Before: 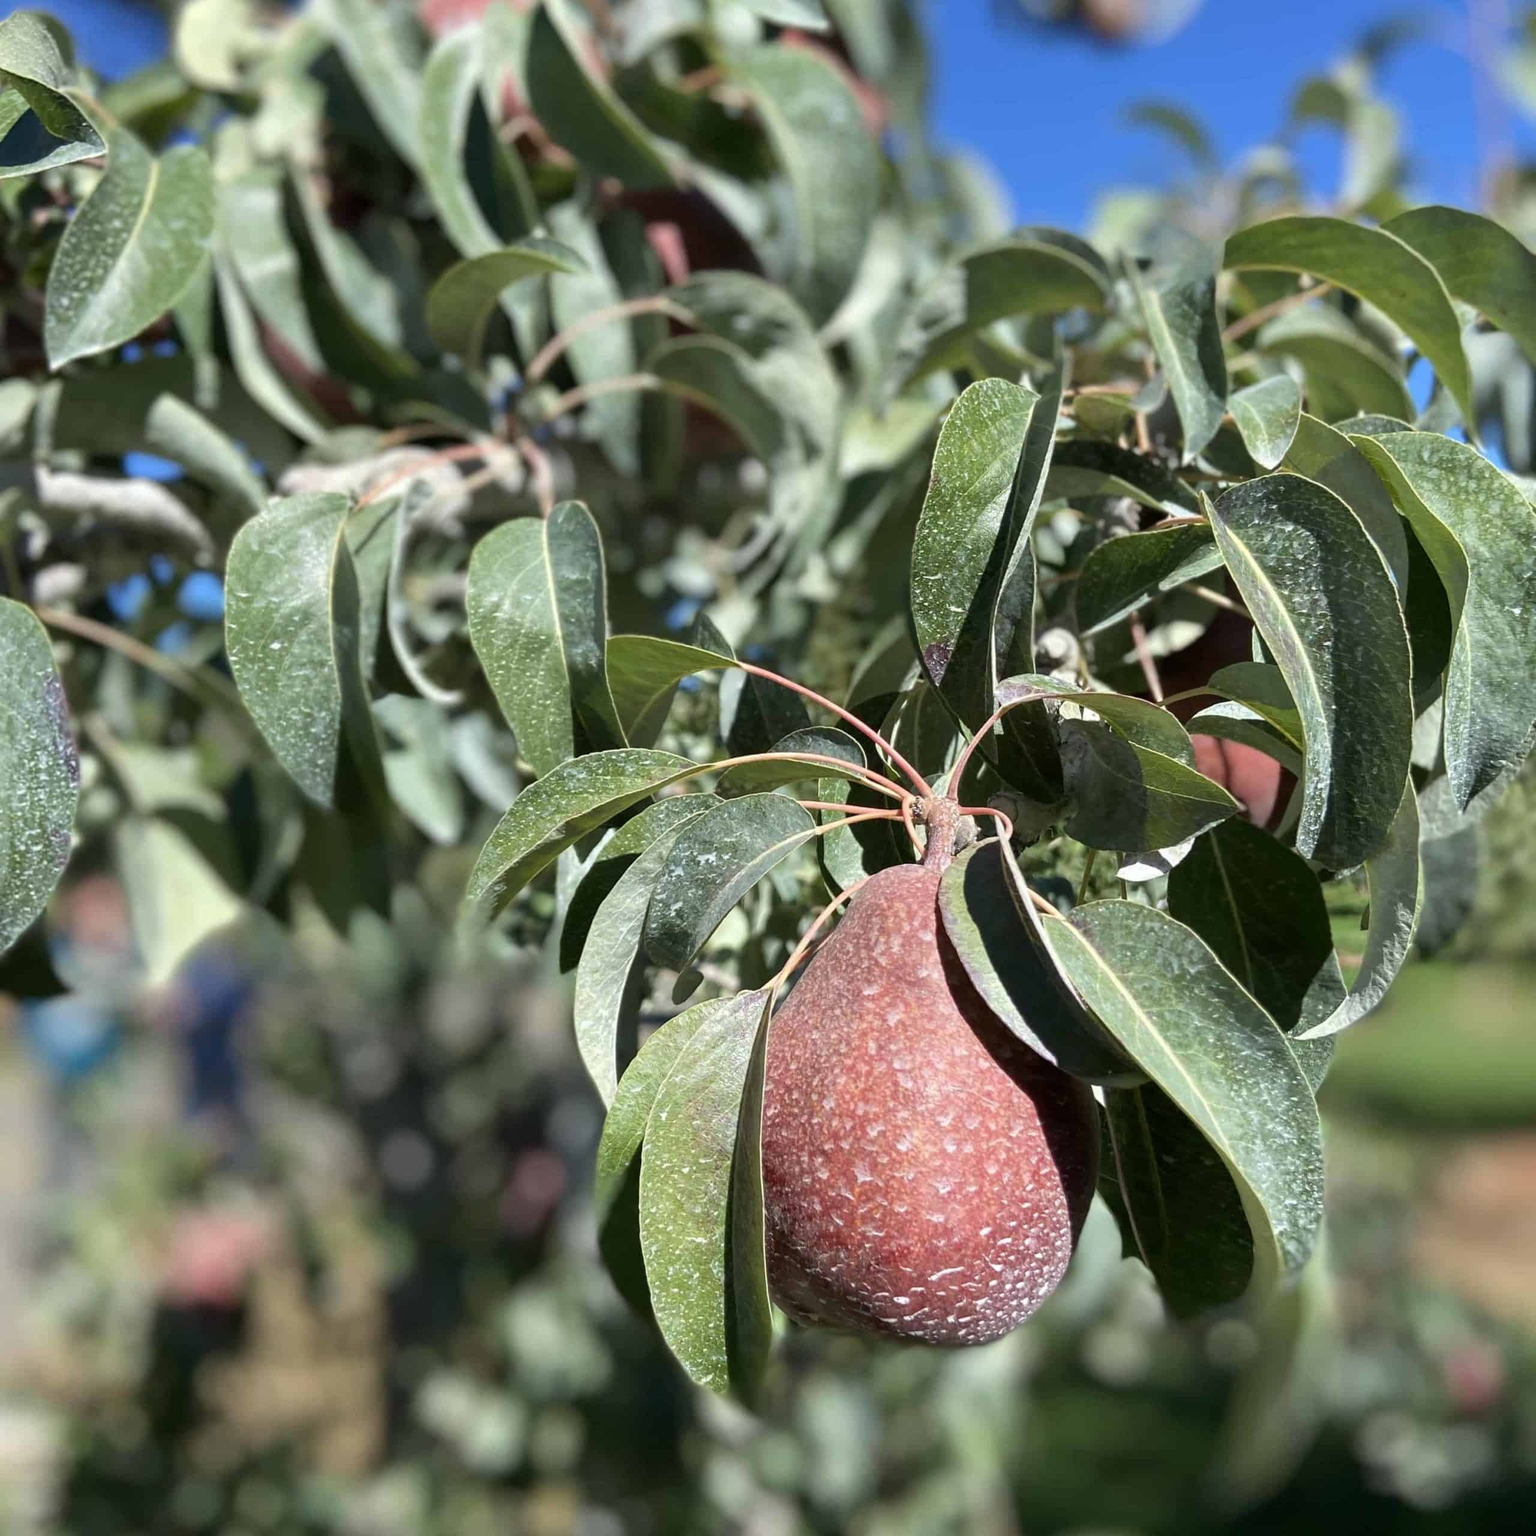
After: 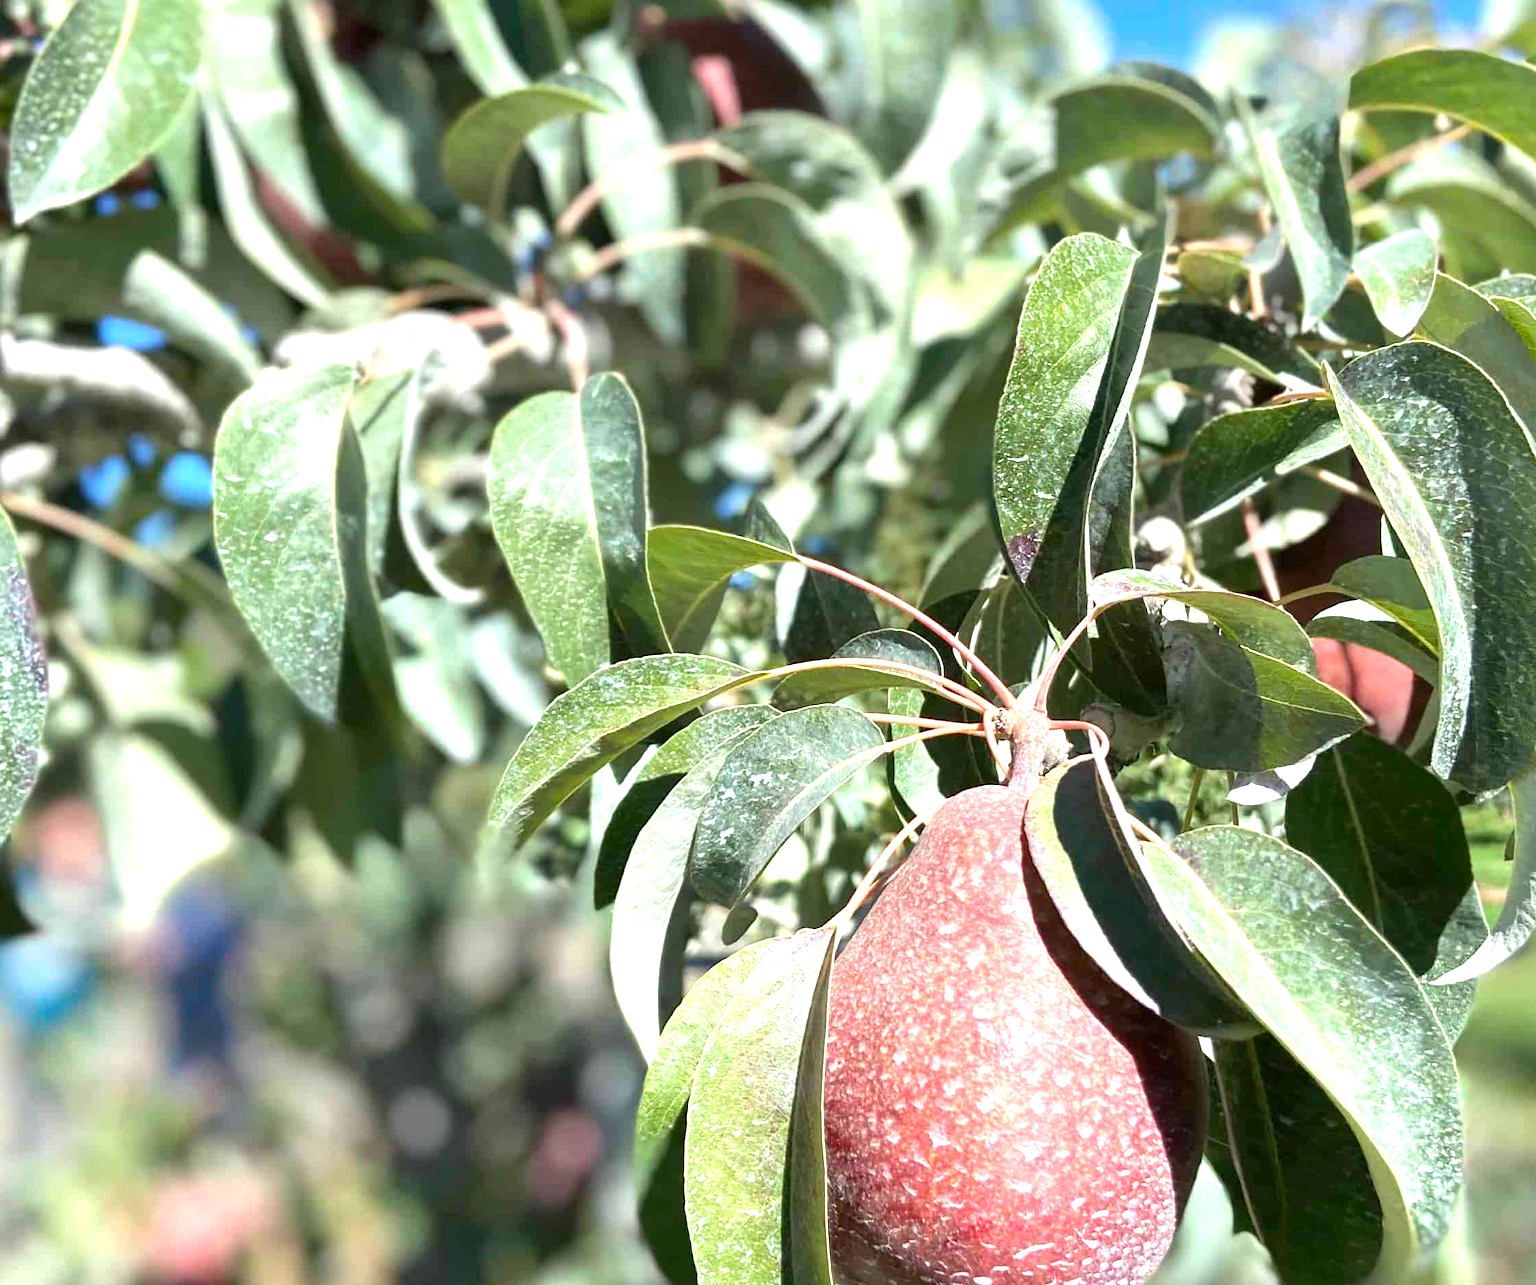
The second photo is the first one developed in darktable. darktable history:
white balance: emerald 1
crop and rotate: left 2.425%, top 11.305%, right 9.6%, bottom 15.08%
exposure: exposure 1.089 EV, compensate highlight preservation false
